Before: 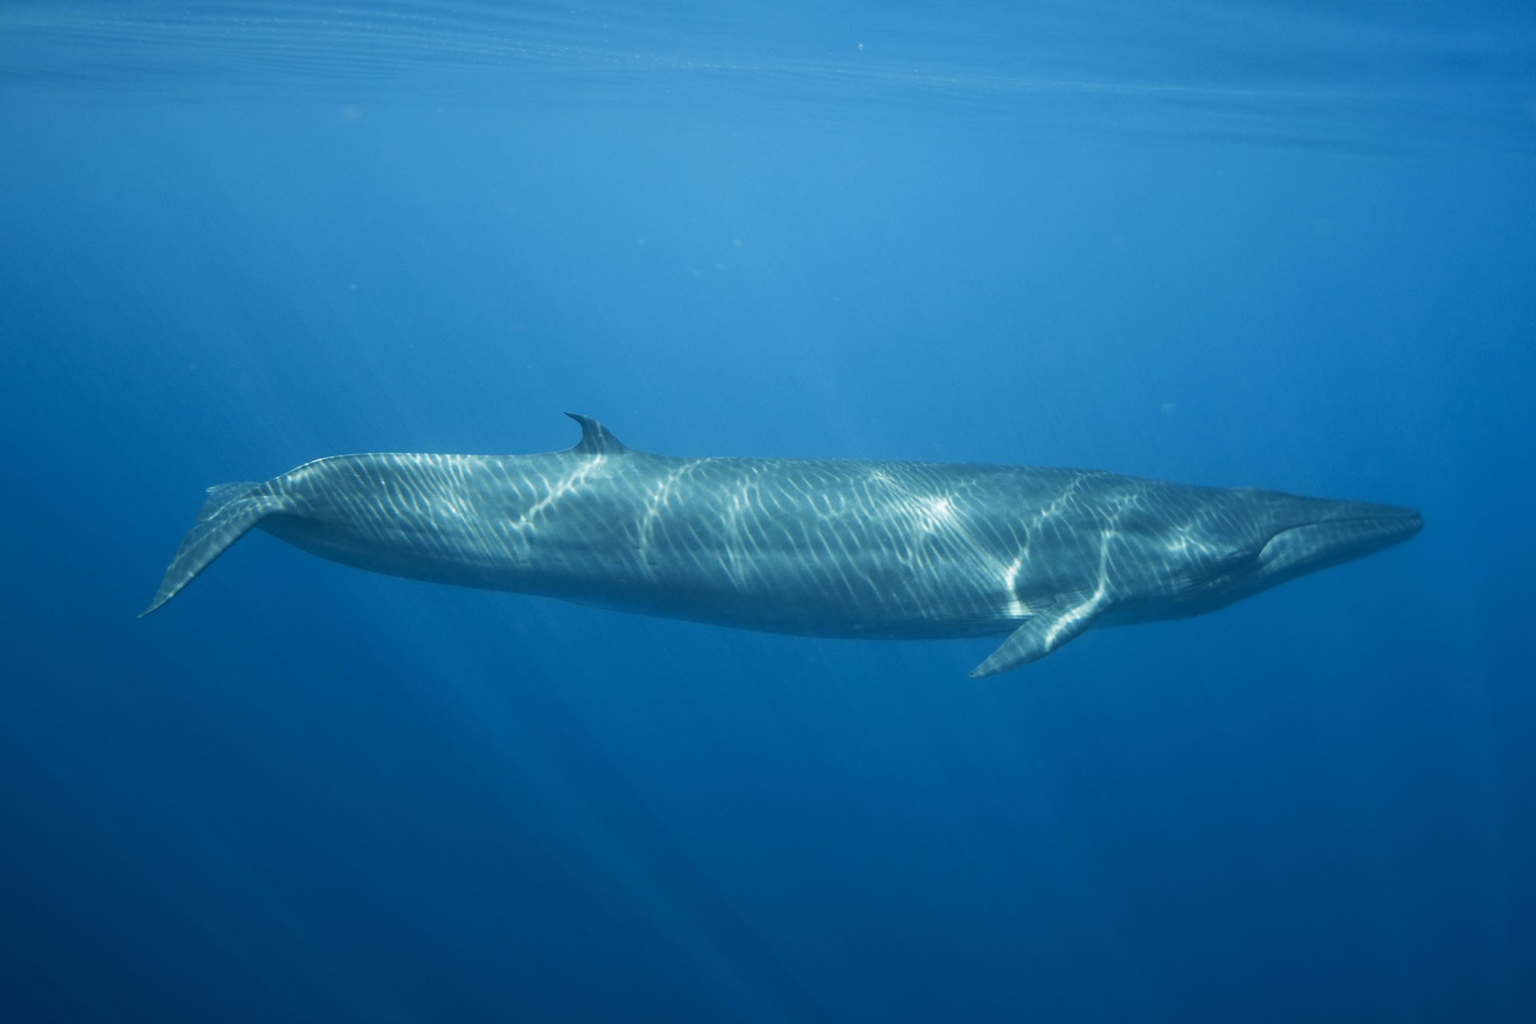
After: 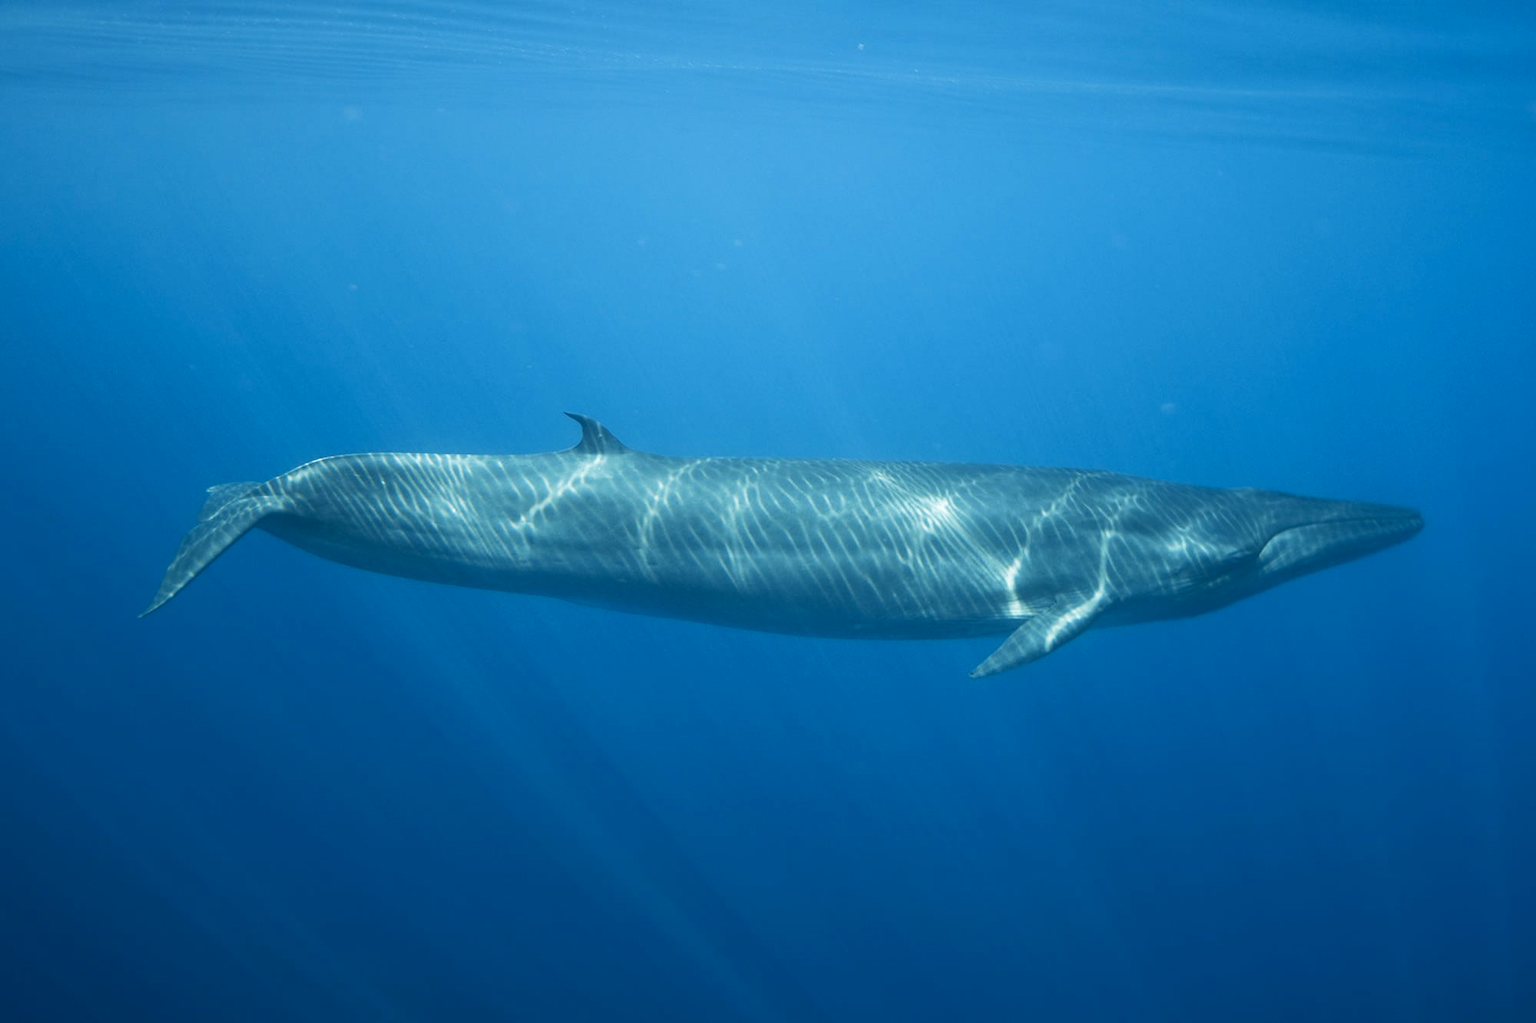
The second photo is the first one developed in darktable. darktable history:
contrast brightness saturation: contrast 0.1, brightness 0.039, saturation 0.09
tone equalizer: edges refinement/feathering 500, mask exposure compensation -1.57 EV, preserve details no
